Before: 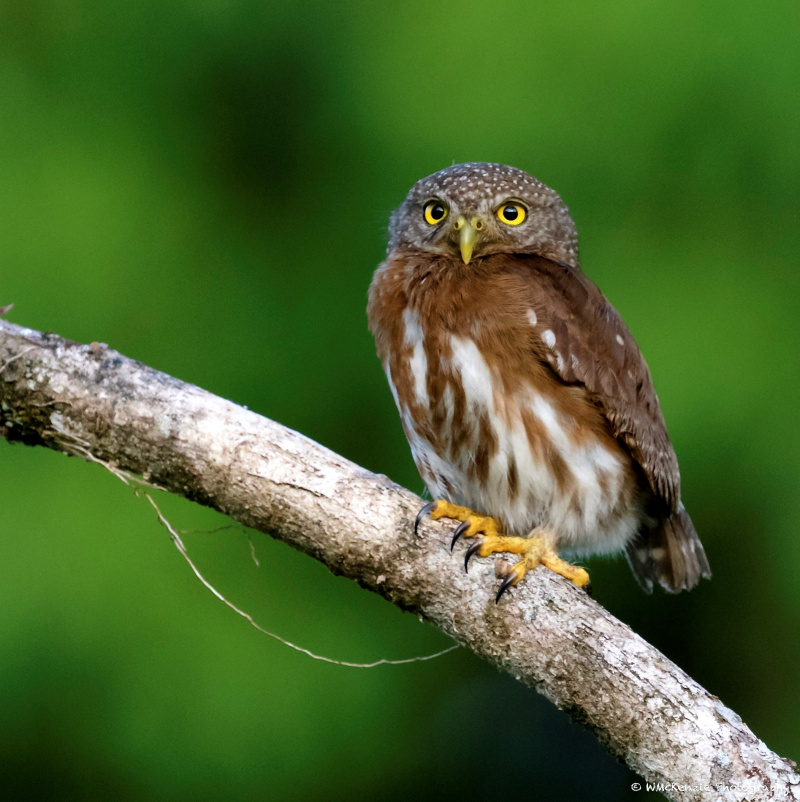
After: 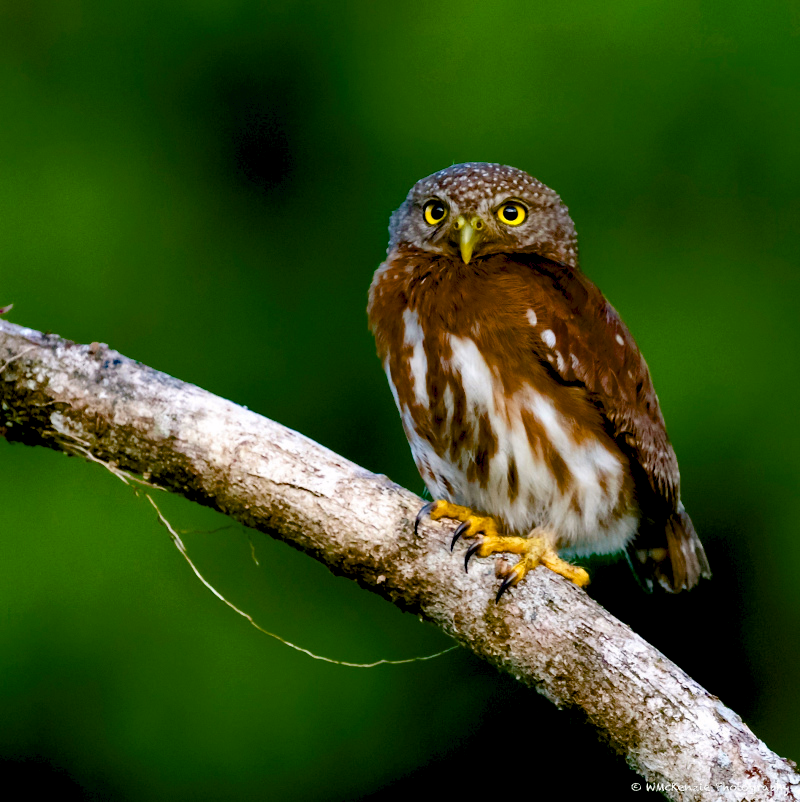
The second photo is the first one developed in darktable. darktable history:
exposure: black level correction 0.009, compensate highlight preservation false
color balance rgb: highlights gain › chroma 0.162%, highlights gain › hue 331.85°, global offset › luminance -0.472%, linear chroma grading › global chroma 14.431%, perceptual saturation grading › global saturation 20%, perceptual saturation grading › highlights -25.88%, perceptual saturation grading › shadows 49.567%, saturation formula JzAzBz (2021)
